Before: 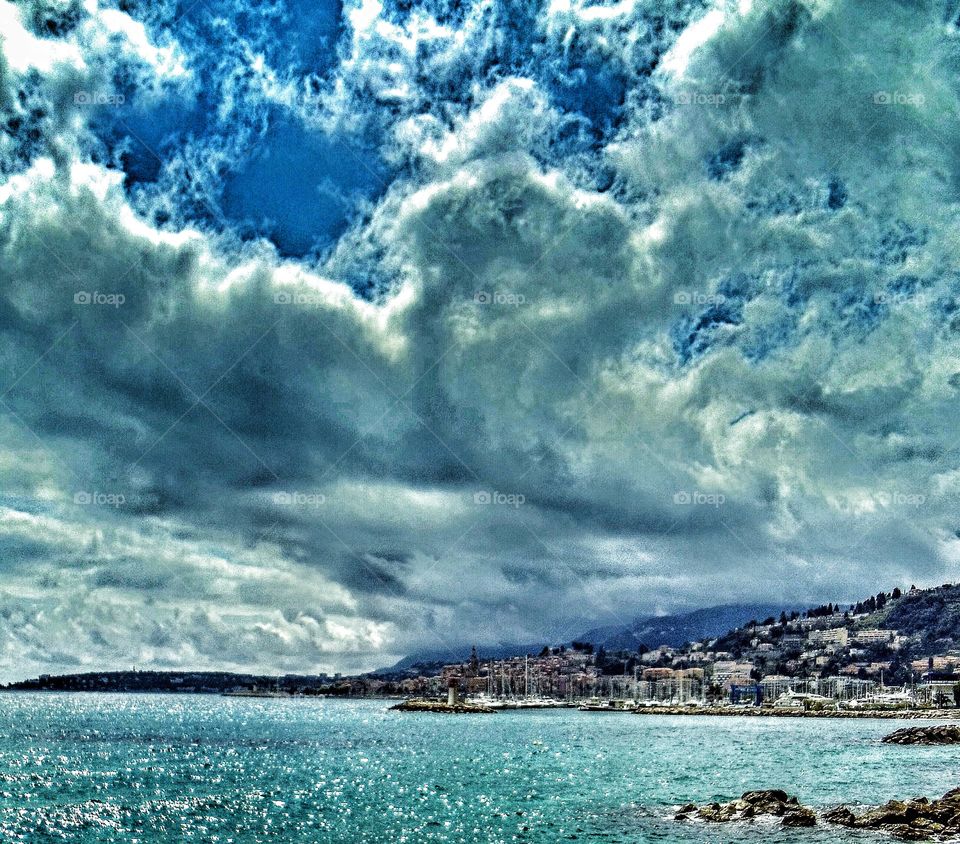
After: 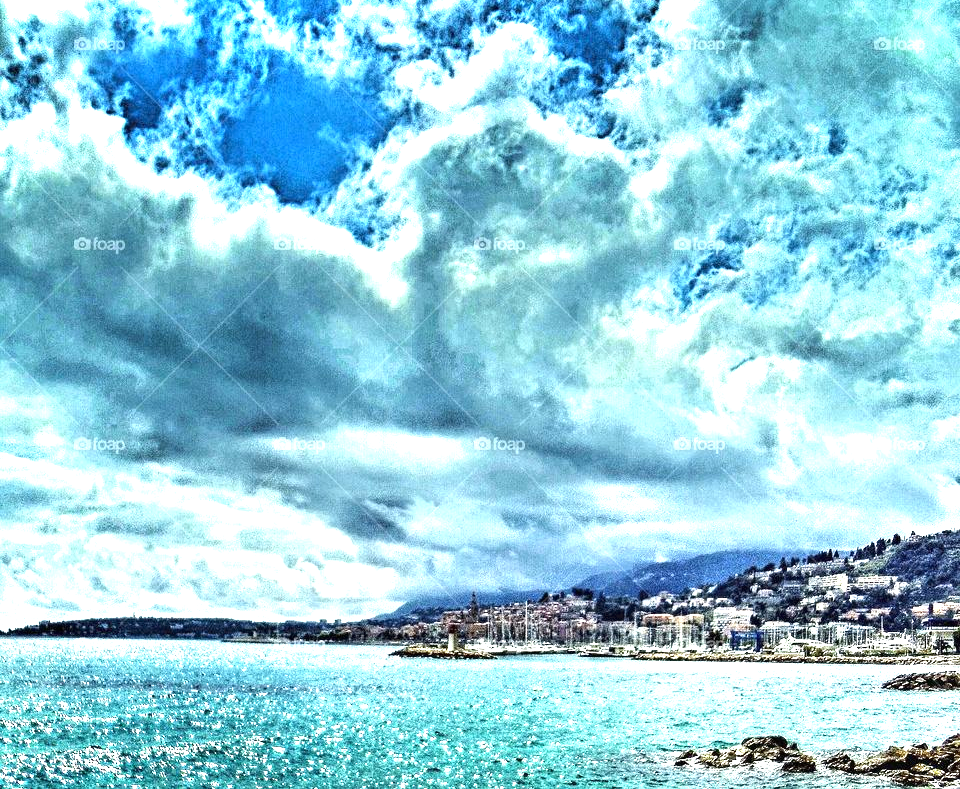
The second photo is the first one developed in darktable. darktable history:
crop and rotate: top 6.484%
exposure: black level correction 0, exposure 1.403 EV, compensate highlight preservation false
